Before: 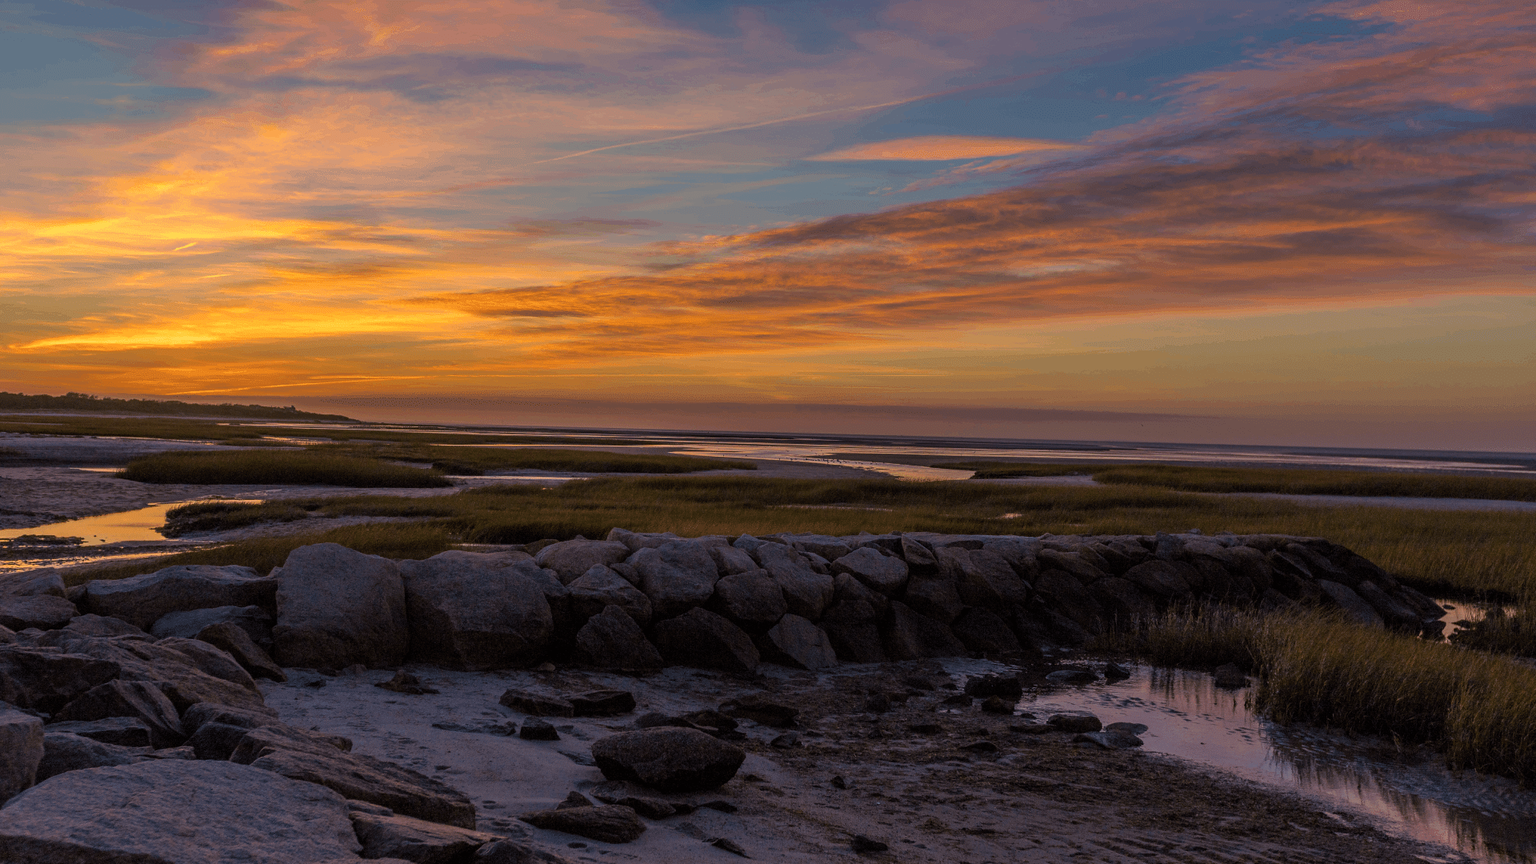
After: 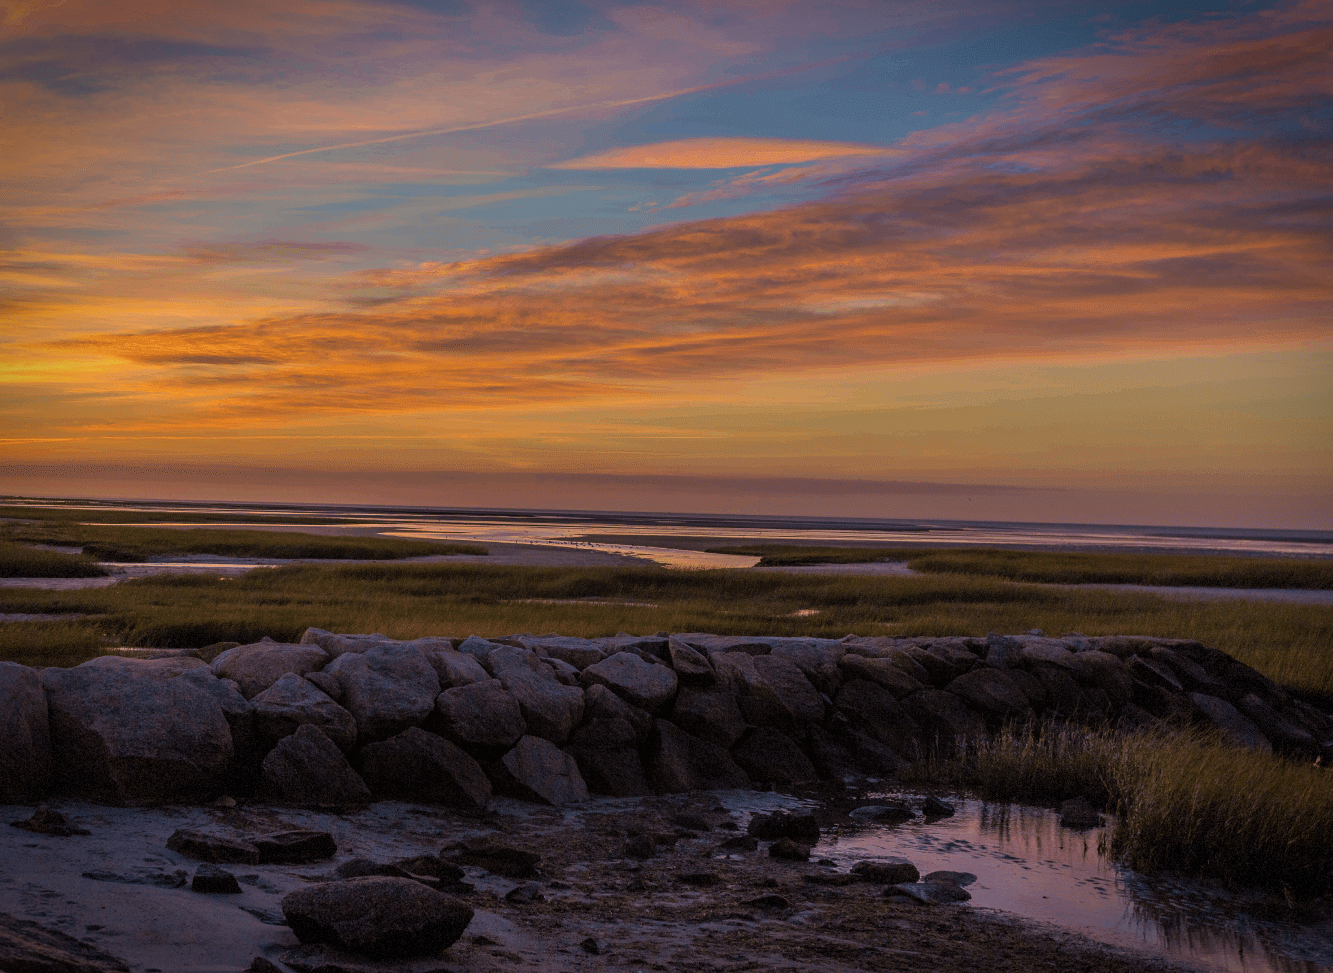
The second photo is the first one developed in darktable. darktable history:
vignetting: brightness -0.605, saturation 0.001, automatic ratio true, dithering 8-bit output
velvia: on, module defaults
contrast brightness saturation: contrast 0.053, brightness 0.066, saturation 0.008
tone equalizer: -8 EV -0.002 EV, -7 EV 0.004 EV, -6 EV -0.014 EV, -5 EV 0.016 EV, -4 EV -0.018 EV, -3 EV 0.022 EV, -2 EV -0.068 EV, -1 EV -0.286 EV, +0 EV -0.593 EV
crop and rotate: left 23.866%, top 3.01%, right 6.693%, bottom 6.824%
